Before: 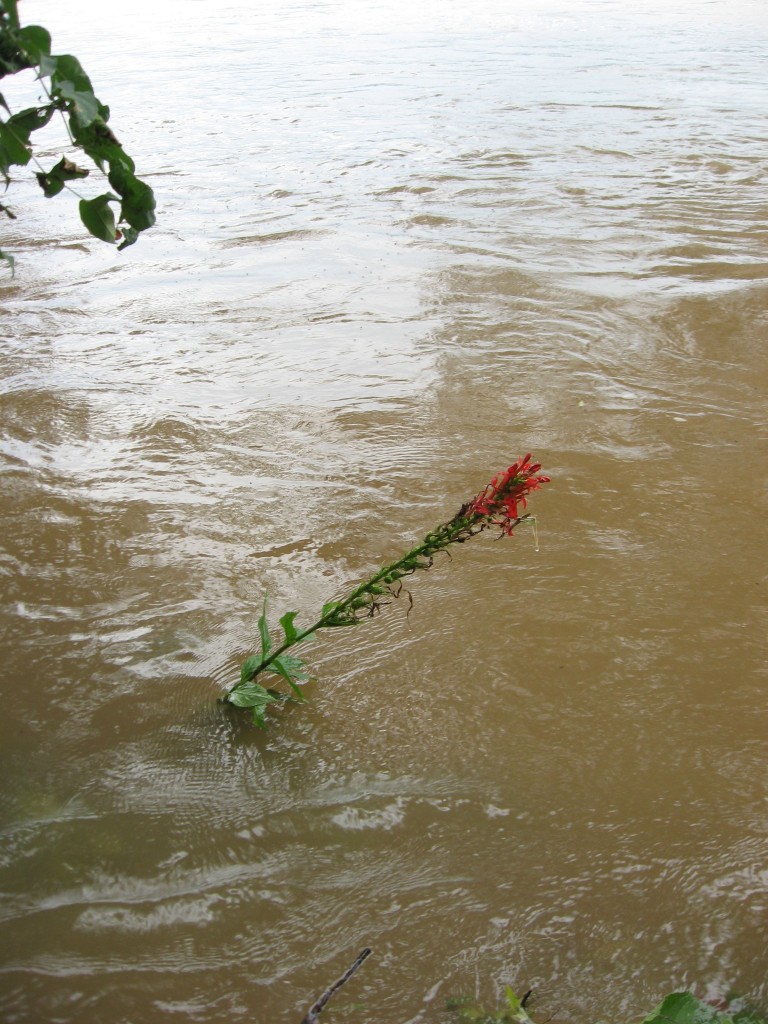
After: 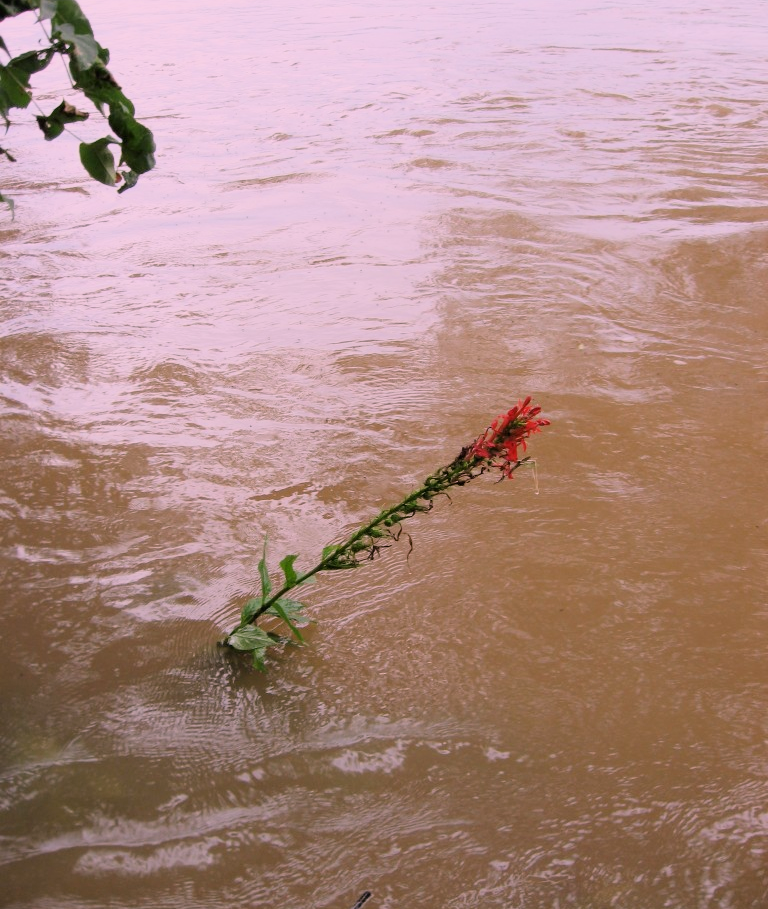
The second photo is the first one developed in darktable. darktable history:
crop and rotate: top 5.609%, bottom 5.609%
filmic rgb: black relative exposure -7.65 EV, white relative exposure 4.56 EV, hardness 3.61, color science v6 (2022)
shadows and highlights: shadows -30, highlights 30
white balance: red 1.188, blue 1.11
